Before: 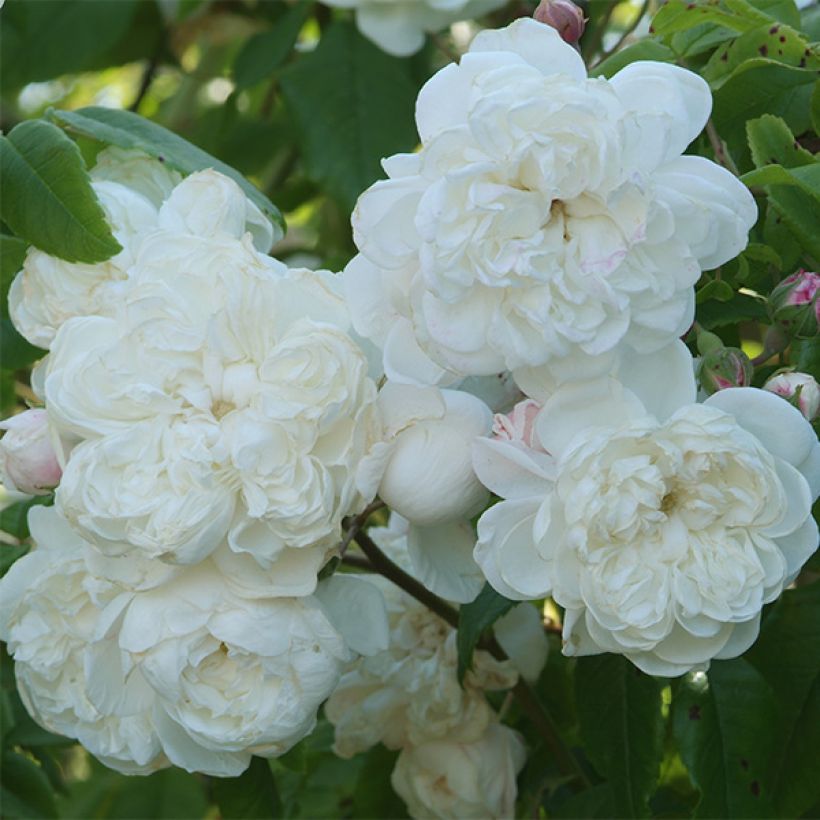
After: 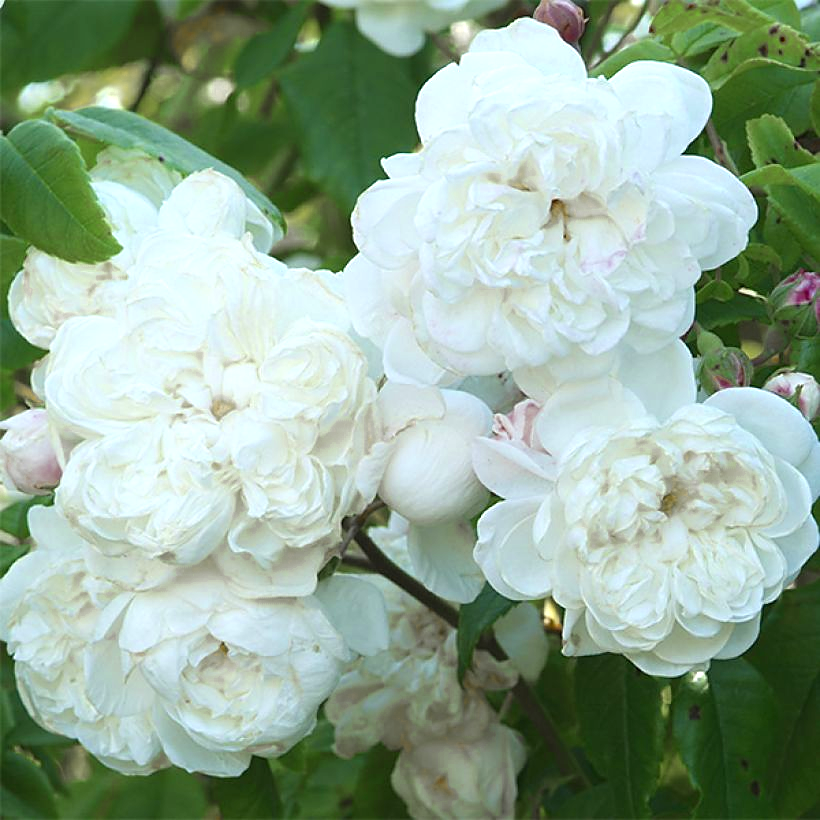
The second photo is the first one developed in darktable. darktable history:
color zones: curves: ch0 [(0.11, 0.396) (0.195, 0.36) (0.25, 0.5) (0.303, 0.412) (0.357, 0.544) (0.75, 0.5) (0.967, 0.328)]; ch1 [(0, 0.468) (0.112, 0.512) (0.202, 0.6) (0.25, 0.5) (0.307, 0.352) (0.357, 0.544) (0.75, 0.5) (0.963, 0.524)], mix 41.36%
tone equalizer: on, module defaults
exposure: exposure 0.58 EV, compensate highlight preservation false
sharpen: radius 1.825, amount 0.41, threshold 1.308
